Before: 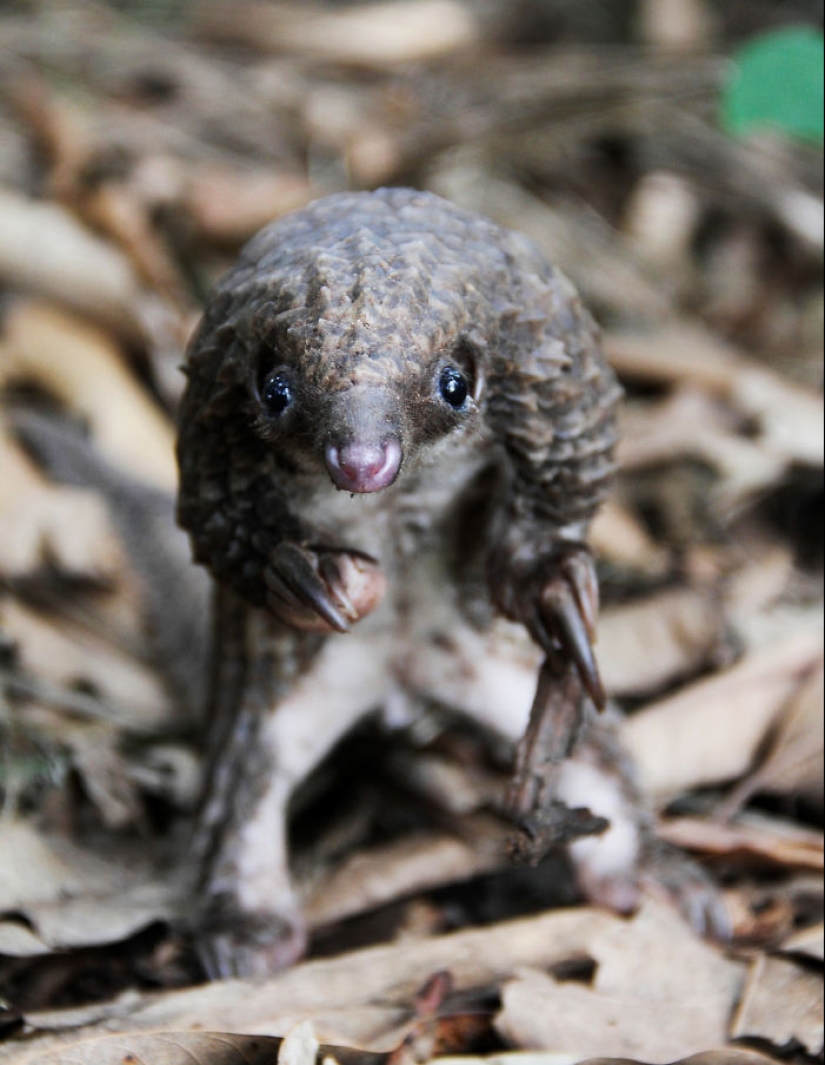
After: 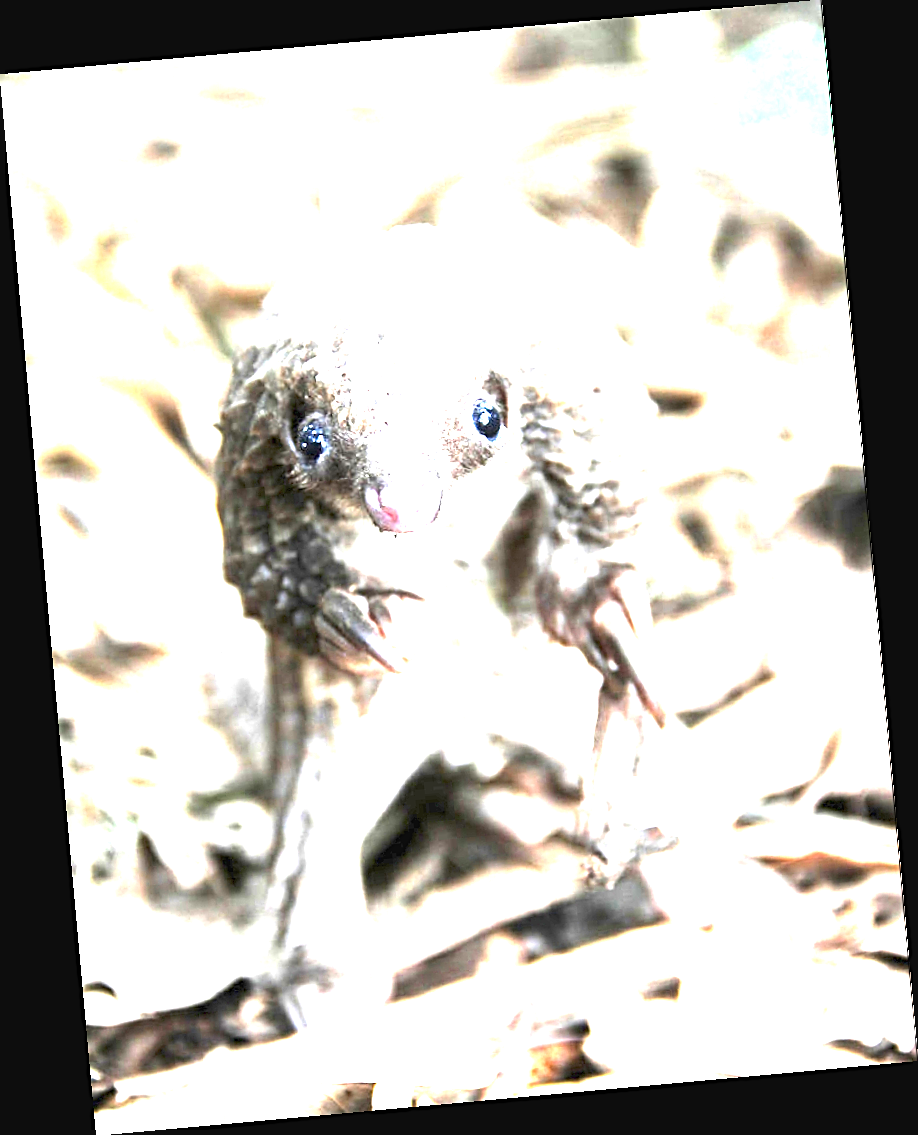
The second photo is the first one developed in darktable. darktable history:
rotate and perspective: rotation -5.2°, automatic cropping off
exposure: black level correction 0, exposure 4 EV, compensate exposure bias true, compensate highlight preservation false
sharpen: on, module defaults
